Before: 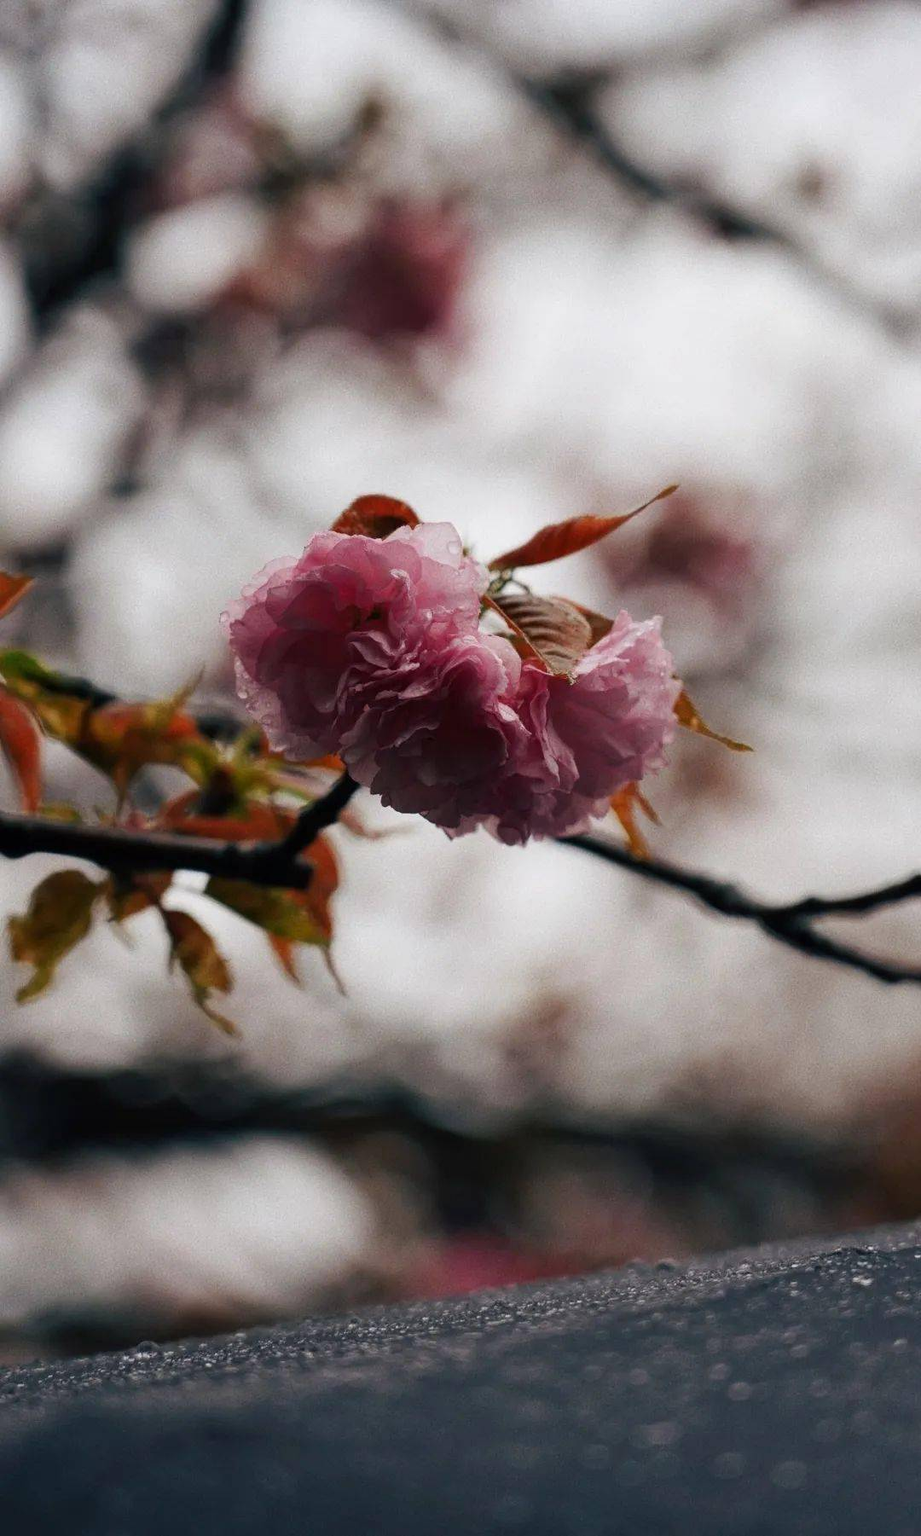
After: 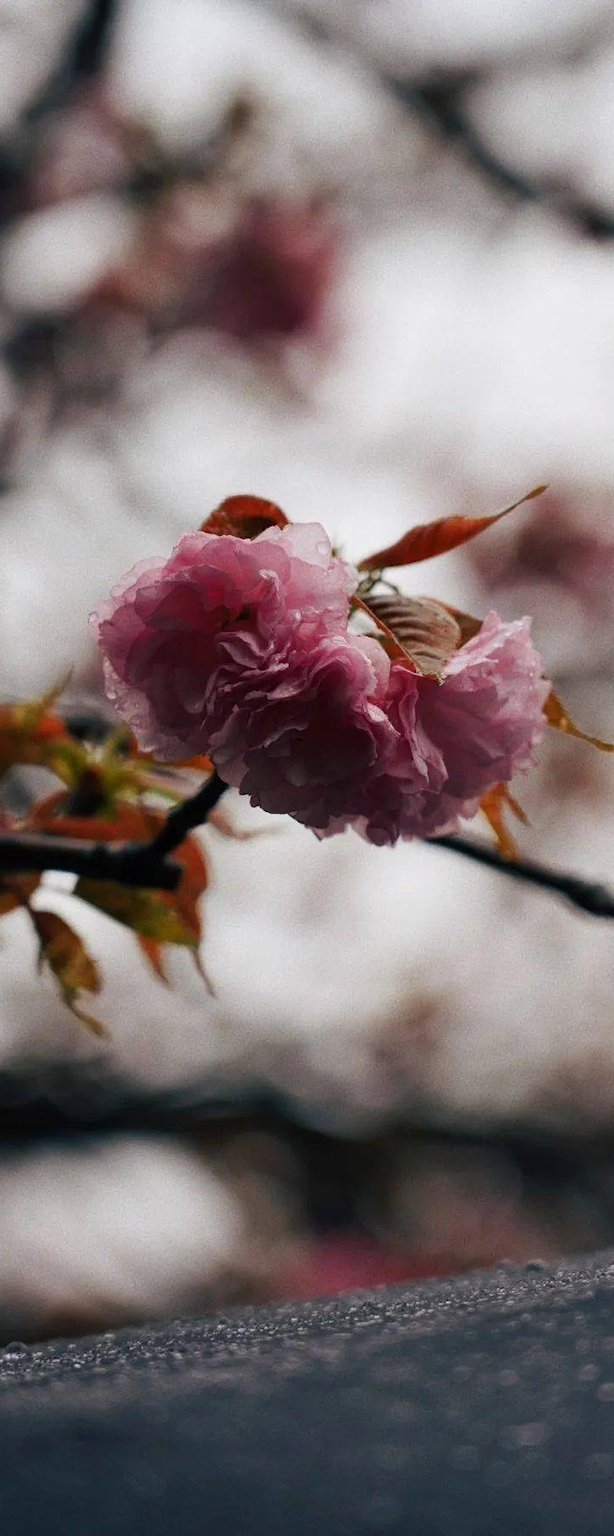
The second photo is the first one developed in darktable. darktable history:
crop and rotate: left 14.34%, right 18.96%
